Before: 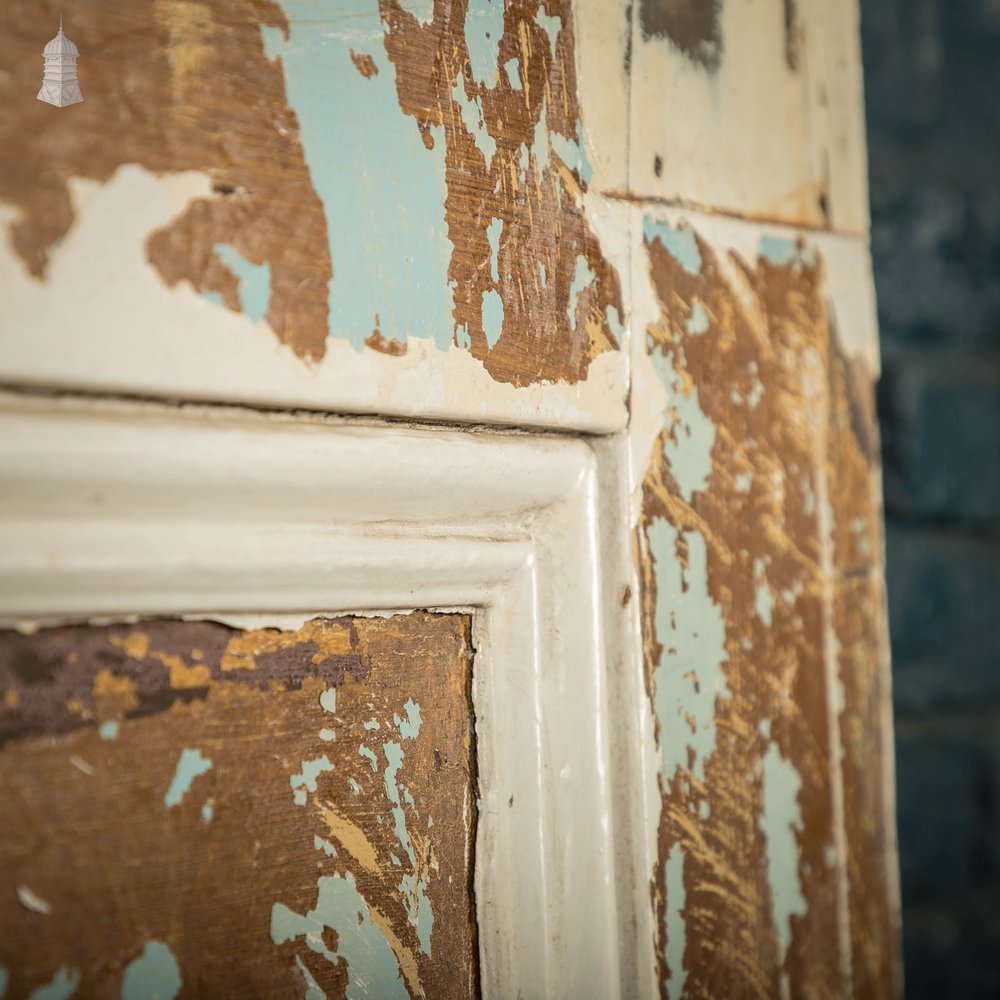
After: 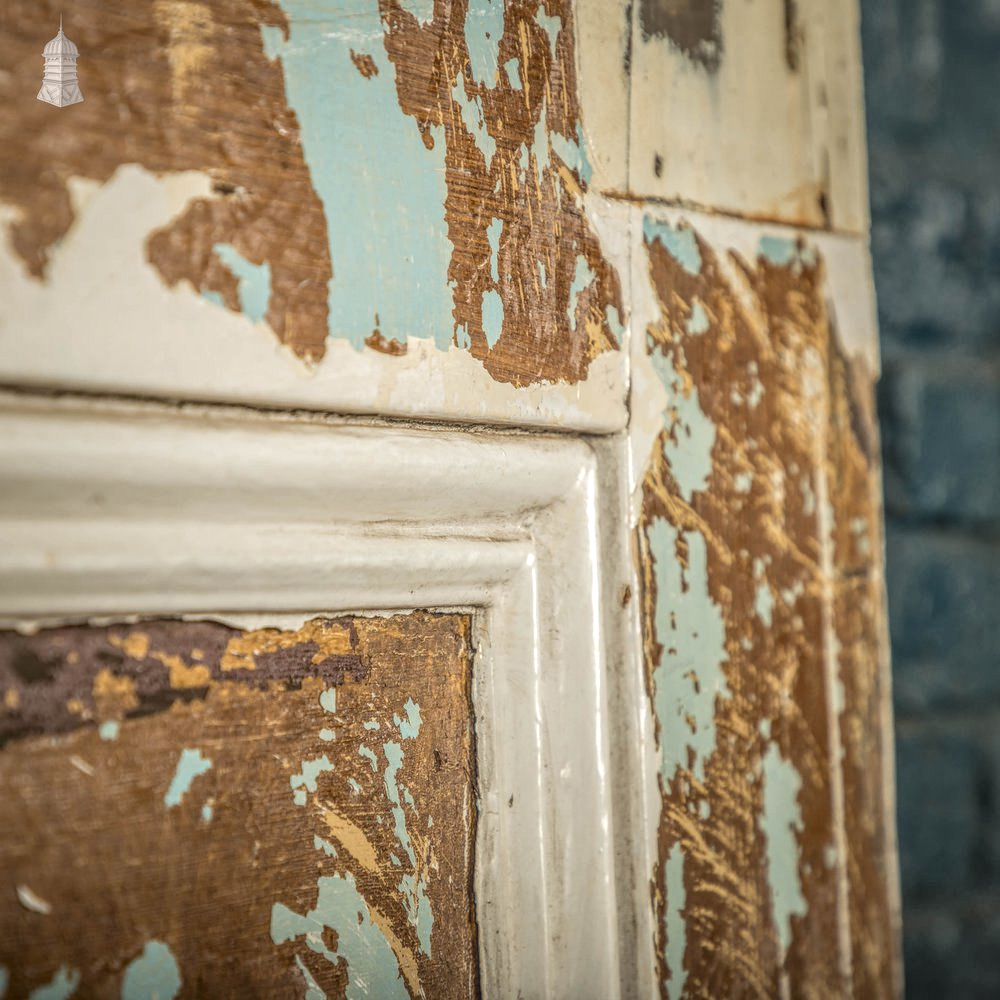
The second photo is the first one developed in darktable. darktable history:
local contrast: highlights 6%, shadows 3%, detail 201%, midtone range 0.252
